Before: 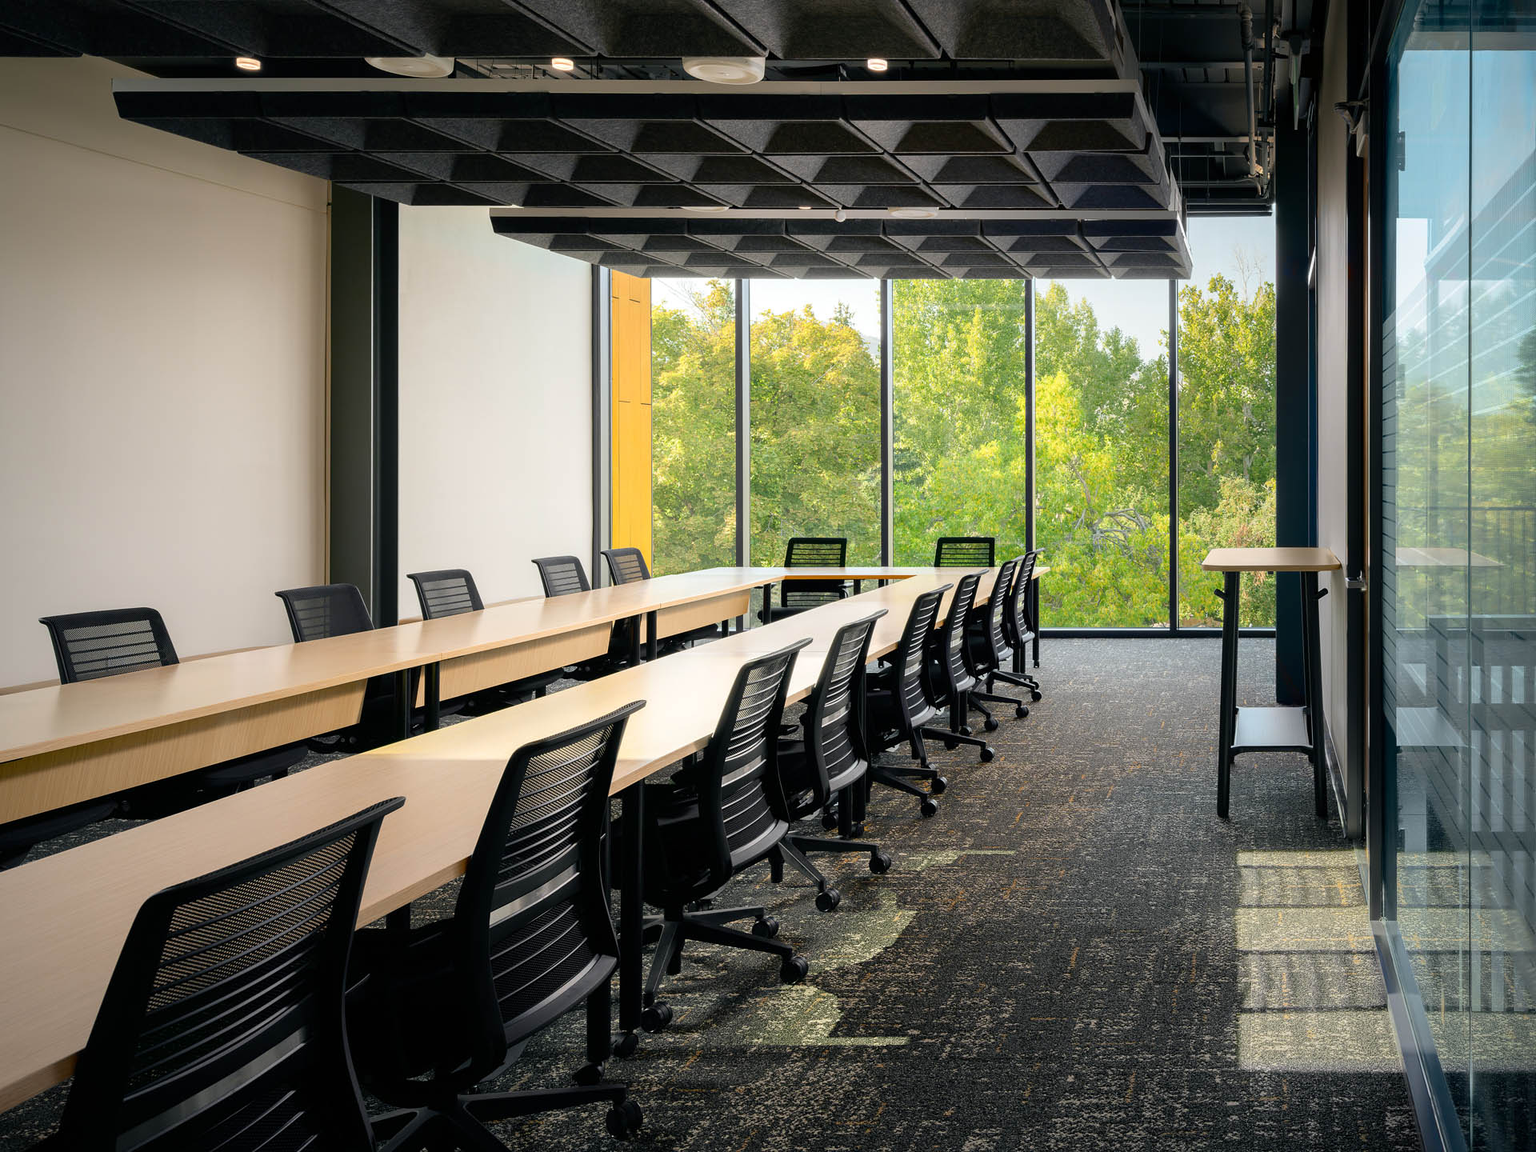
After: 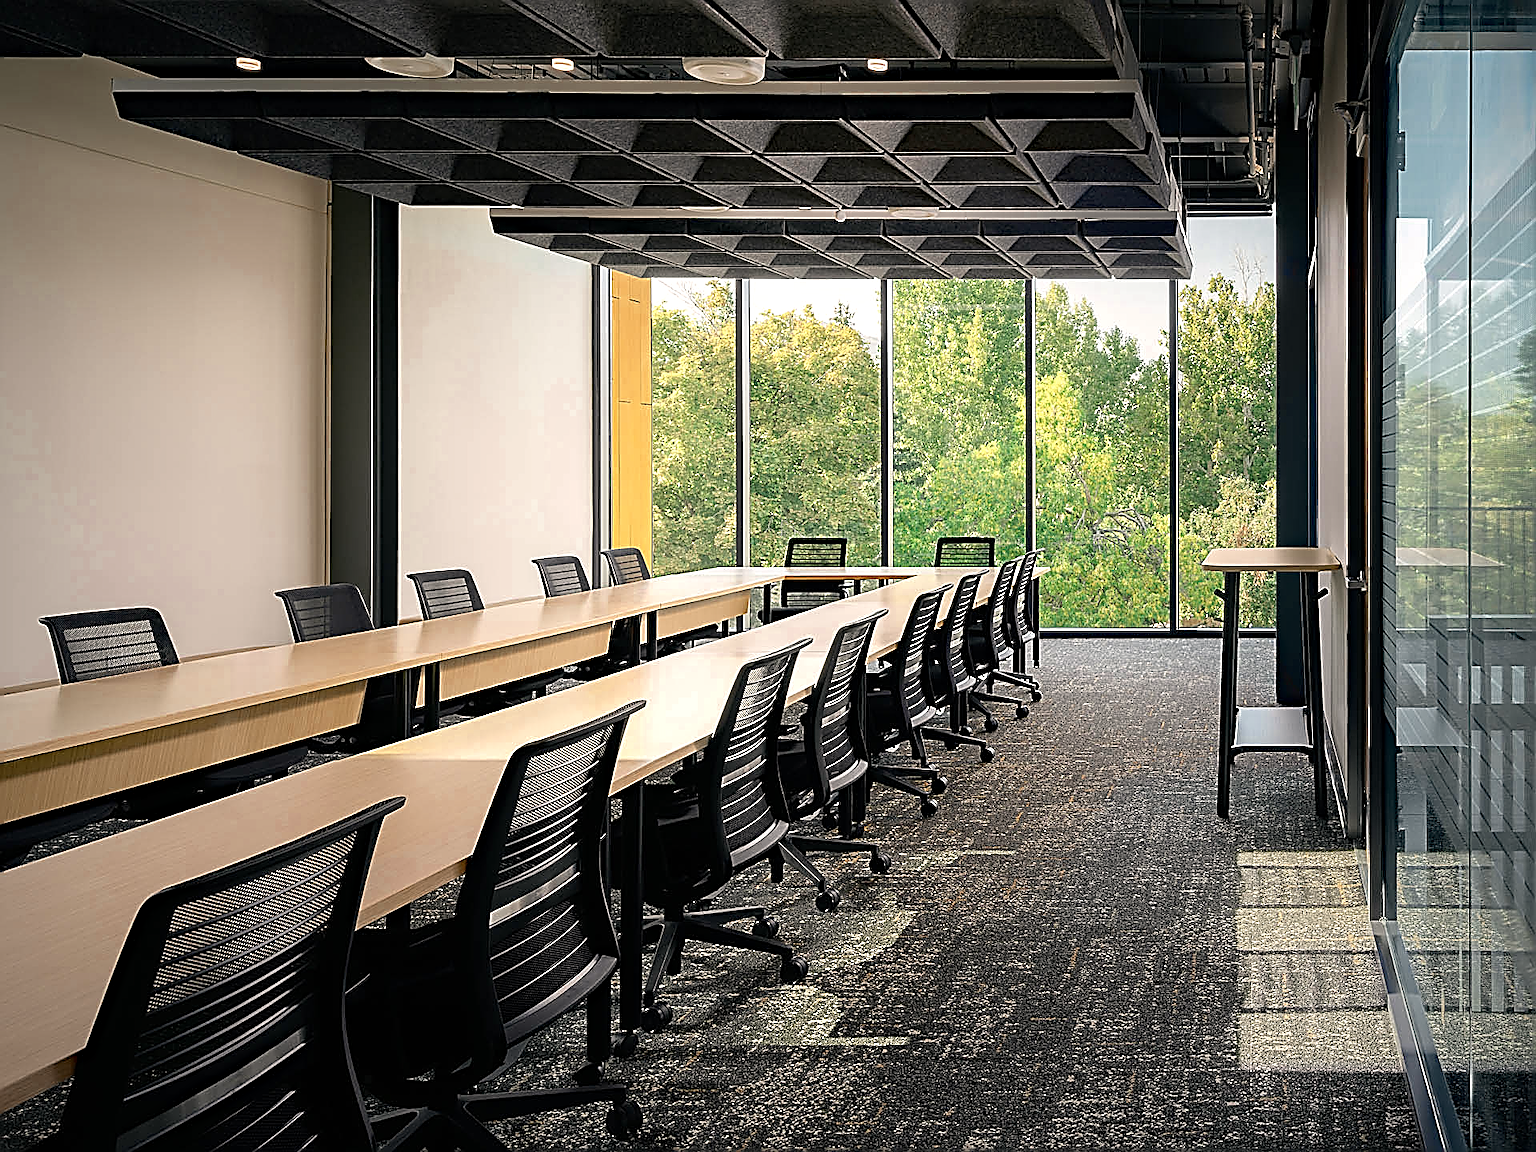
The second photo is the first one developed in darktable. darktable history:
color zones: curves: ch0 [(0, 0.5) (0.125, 0.4) (0.25, 0.5) (0.375, 0.4) (0.5, 0.4) (0.625, 0.35) (0.75, 0.35) (0.875, 0.5)]; ch1 [(0, 0.35) (0.125, 0.45) (0.25, 0.35) (0.375, 0.35) (0.5, 0.35) (0.625, 0.35) (0.75, 0.45) (0.875, 0.35)]; ch2 [(0, 0.6) (0.125, 0.5) (0.25, 0.5) (0.375, 0.6) (0.5, 0.6) (0.625, 0.5) (0.75, 0.5) (0.875, 0.5)]
exposure: exposure 0.207 EV, compensate highlight preservation false
haze removal: compatibility mode true, adaptive false
sharpen: amount 1.861
color correction: highlights a* 3.84, highlights b* 5.07
